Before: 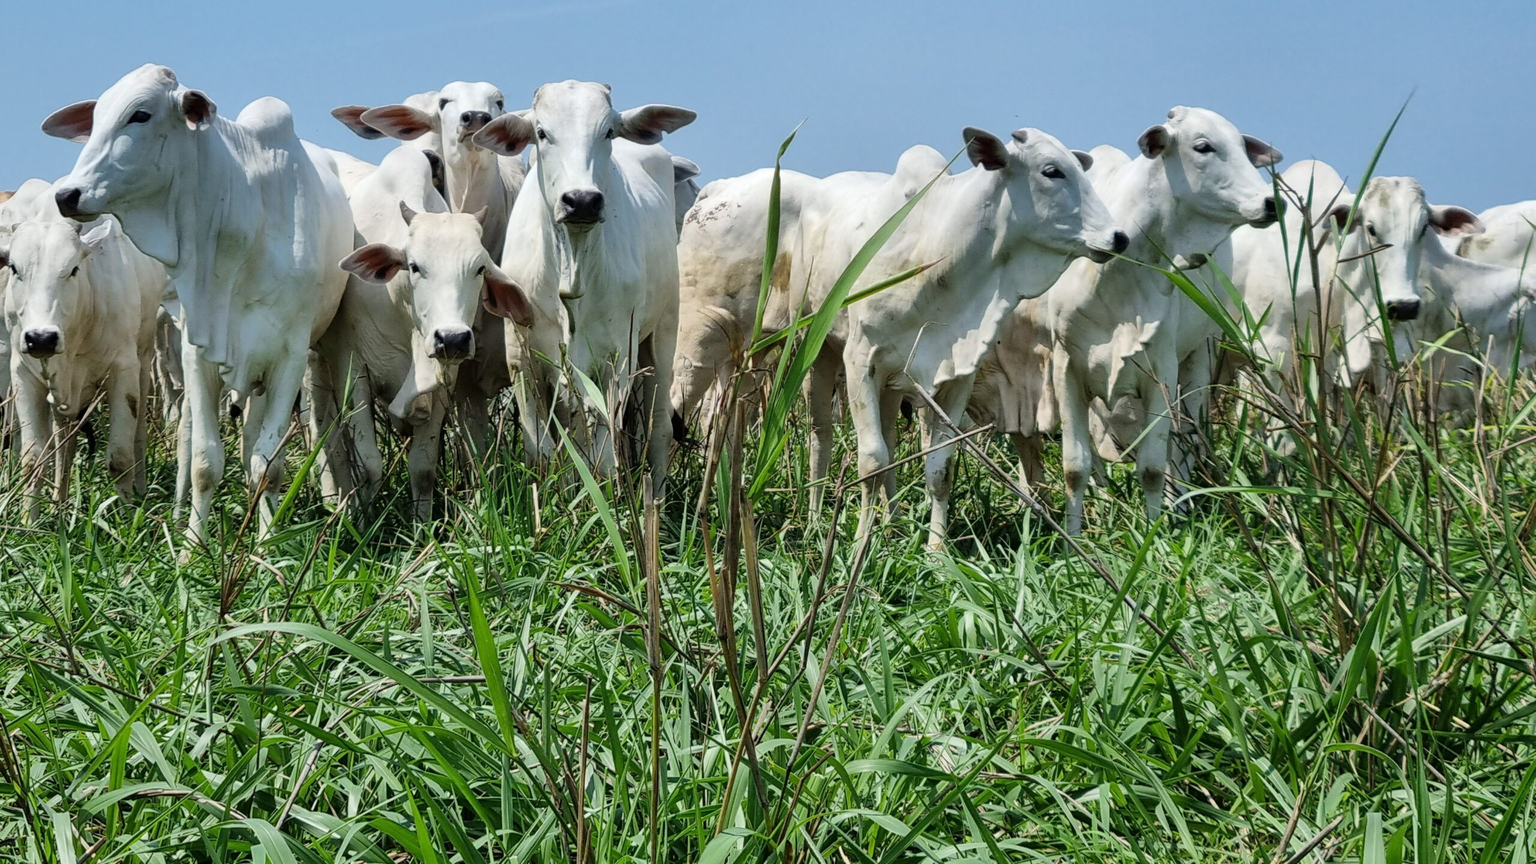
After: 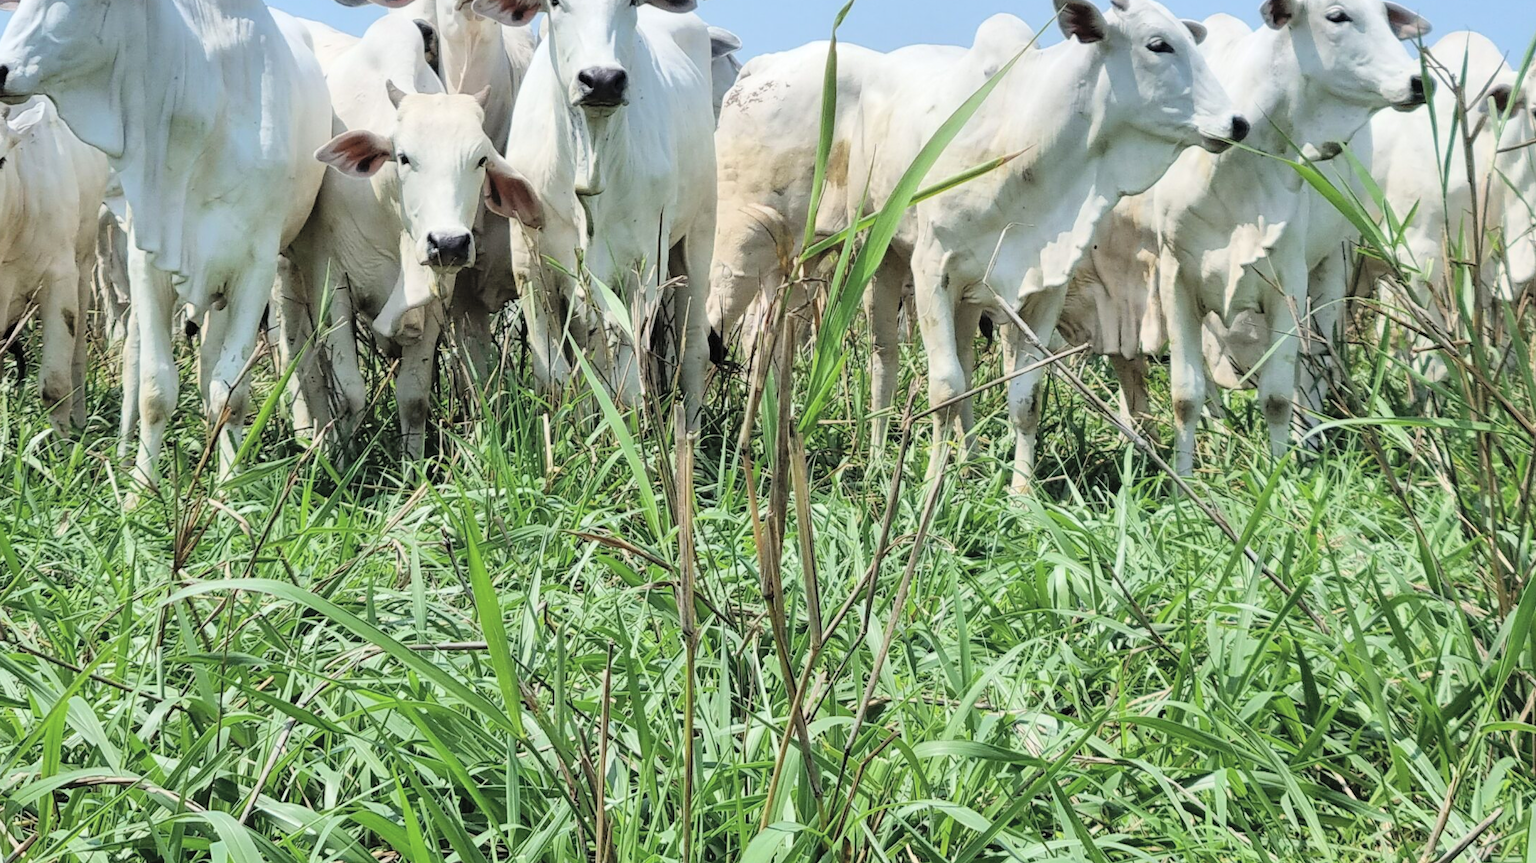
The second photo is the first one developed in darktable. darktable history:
crop and rotate: left 4.842%, top 15.51%, right 10.668%
global tonemap: drago (0.7, 100)
